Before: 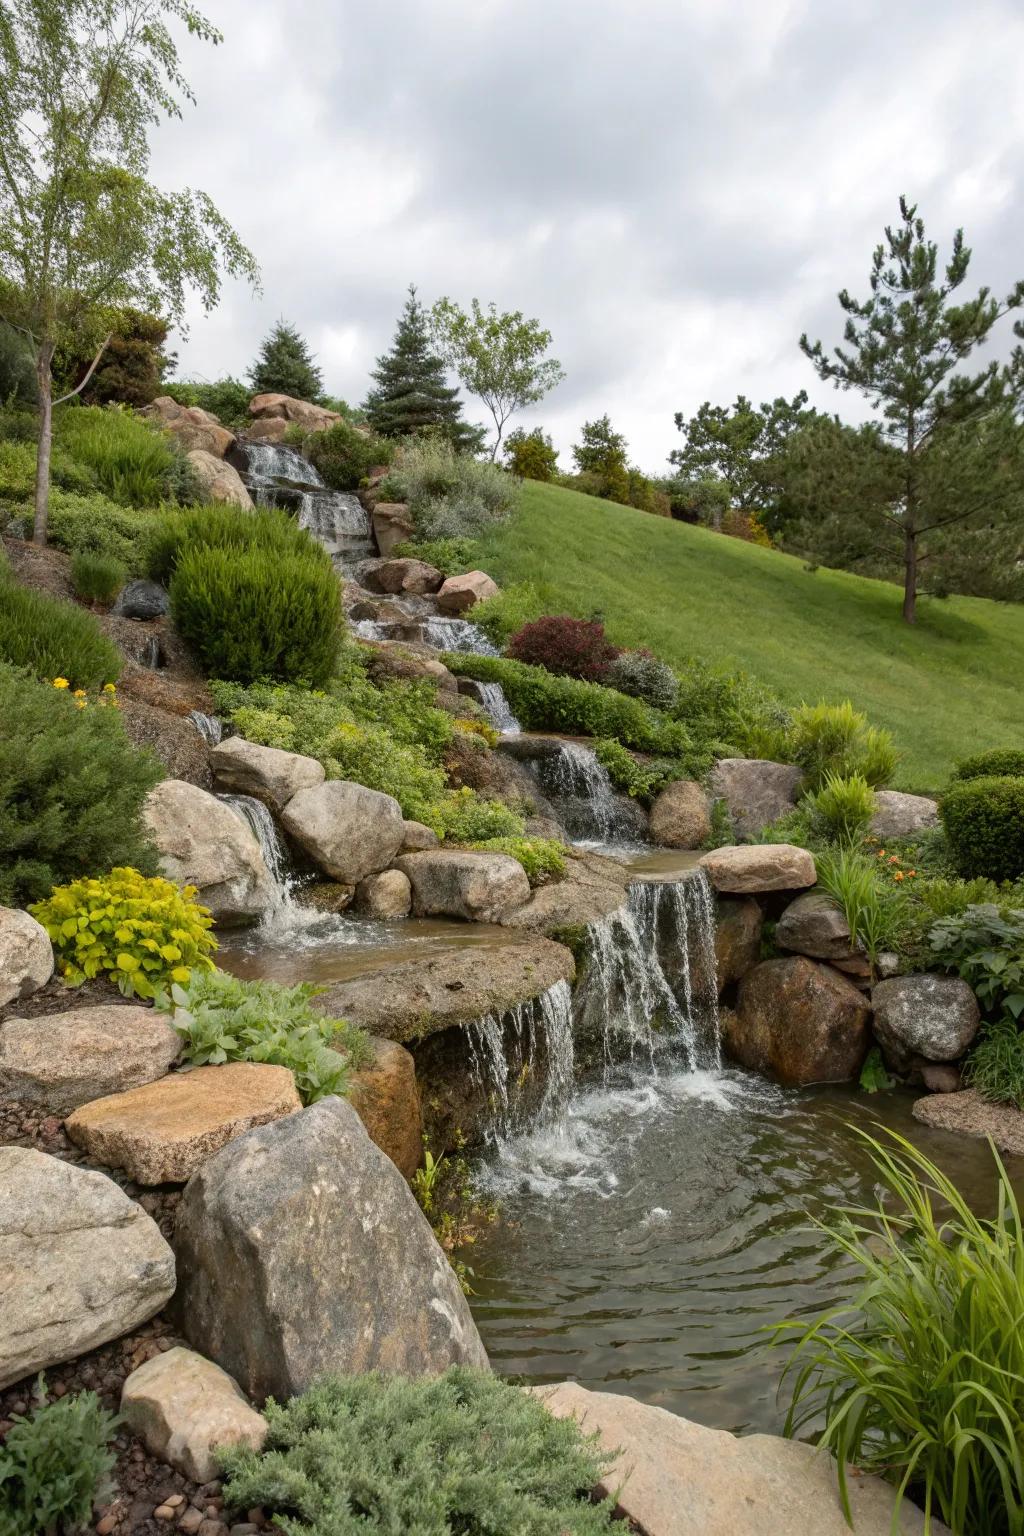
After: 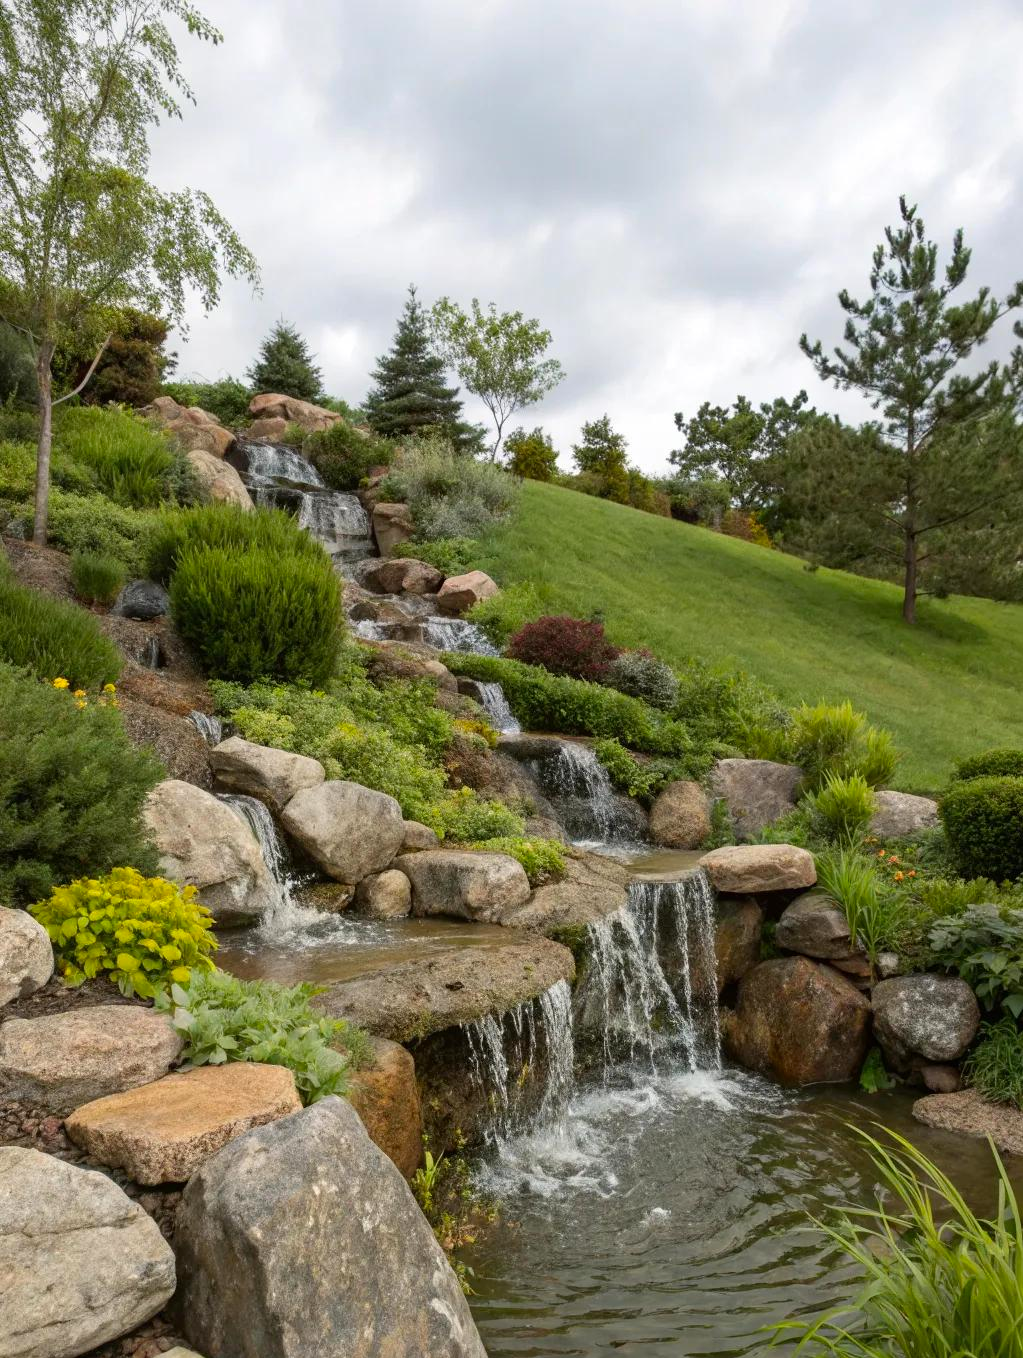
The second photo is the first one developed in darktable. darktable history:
crop and rotate: top 0%, bottom 11.581%
contrast brightness saturation: saturation 0.098
